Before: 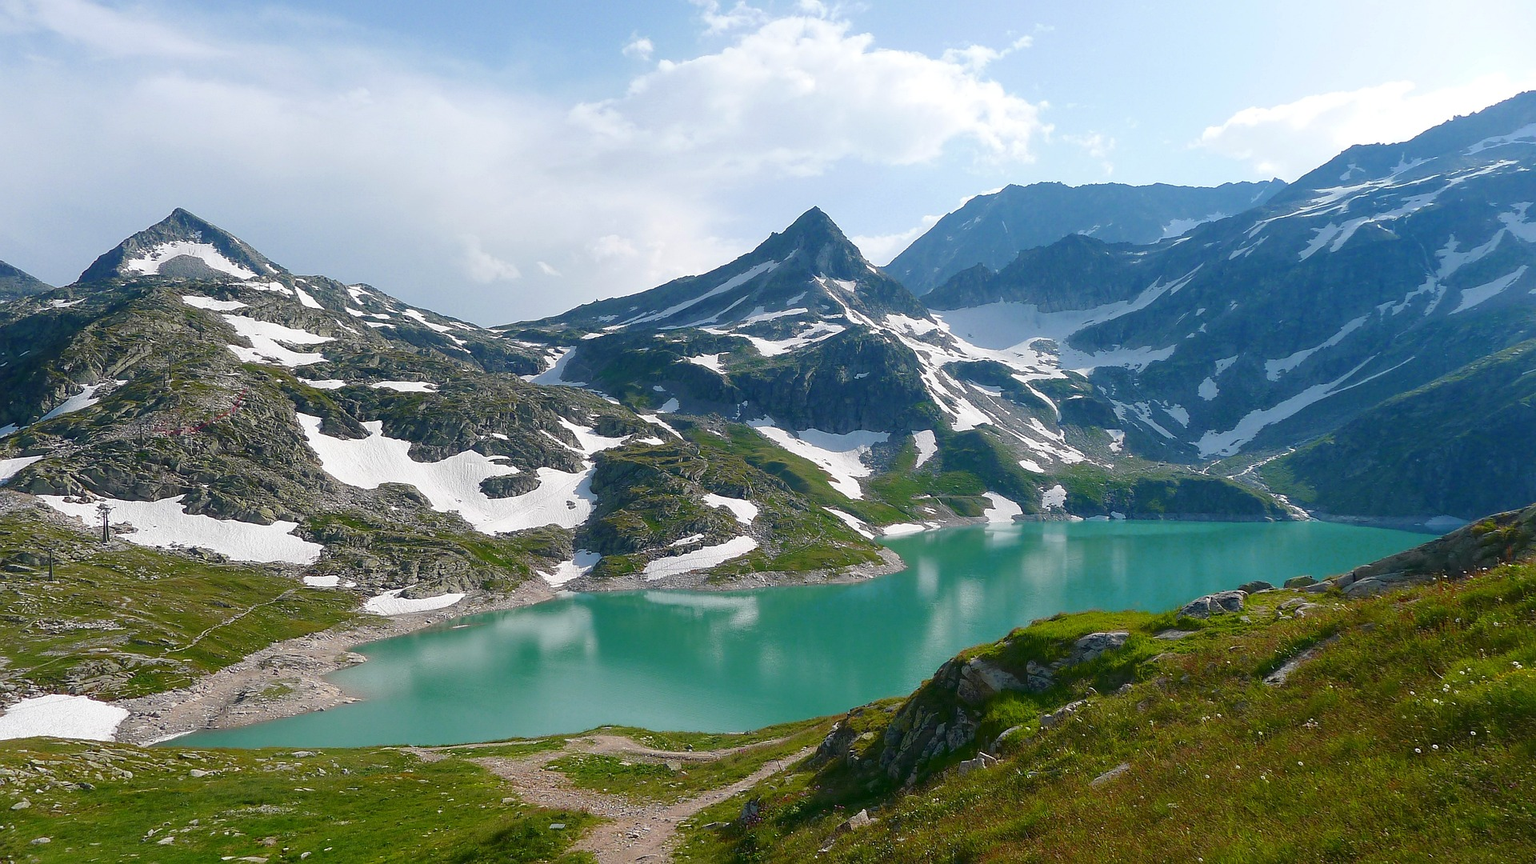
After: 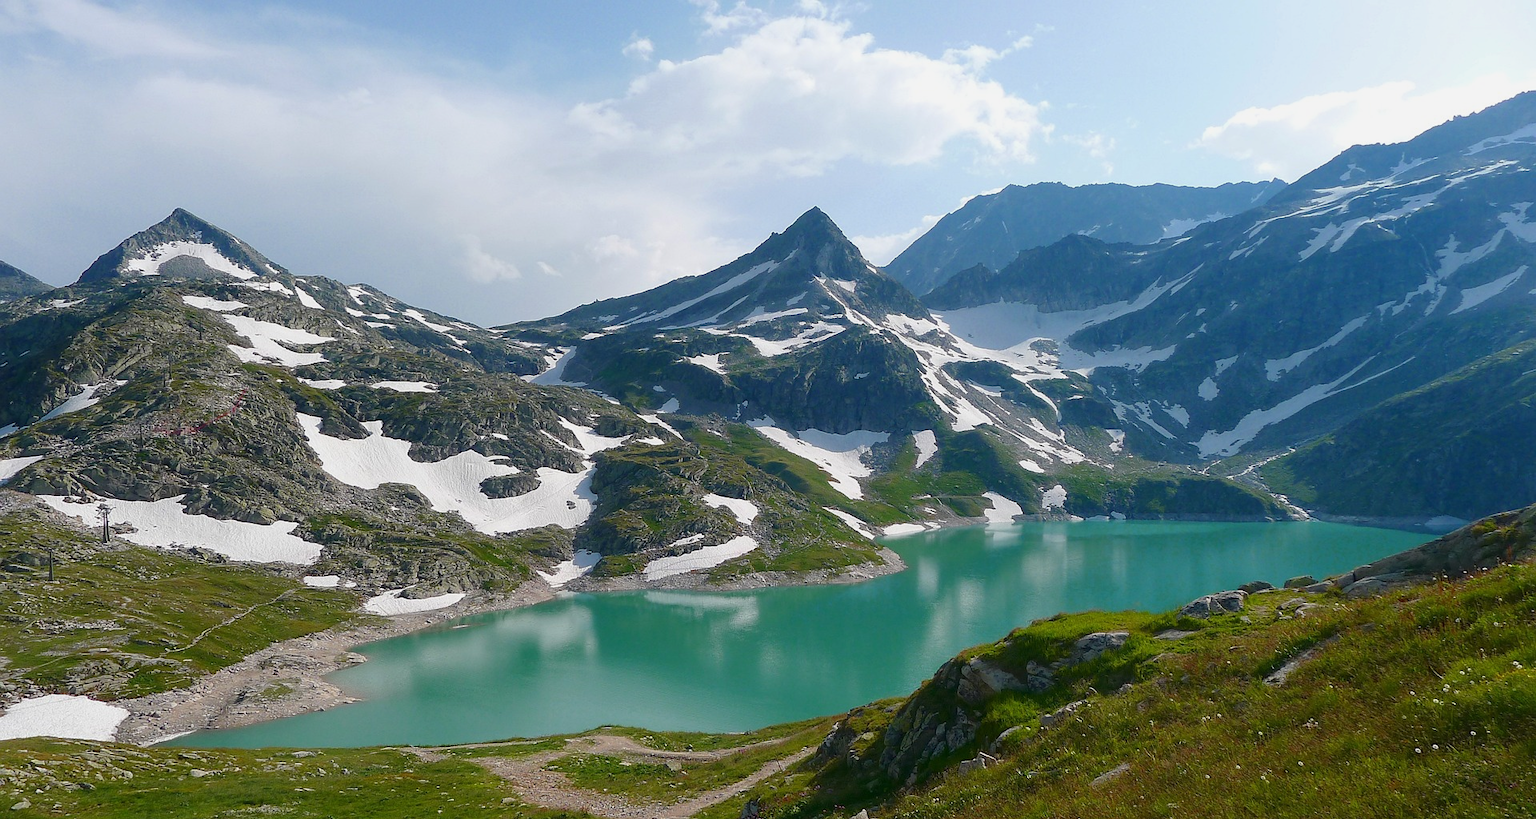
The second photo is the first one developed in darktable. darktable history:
crop and rotate: top 0%, bottom 5.097%
white balance: emerald 1
exposure: exposure -0.157 EV, compensate highlight preservation false
